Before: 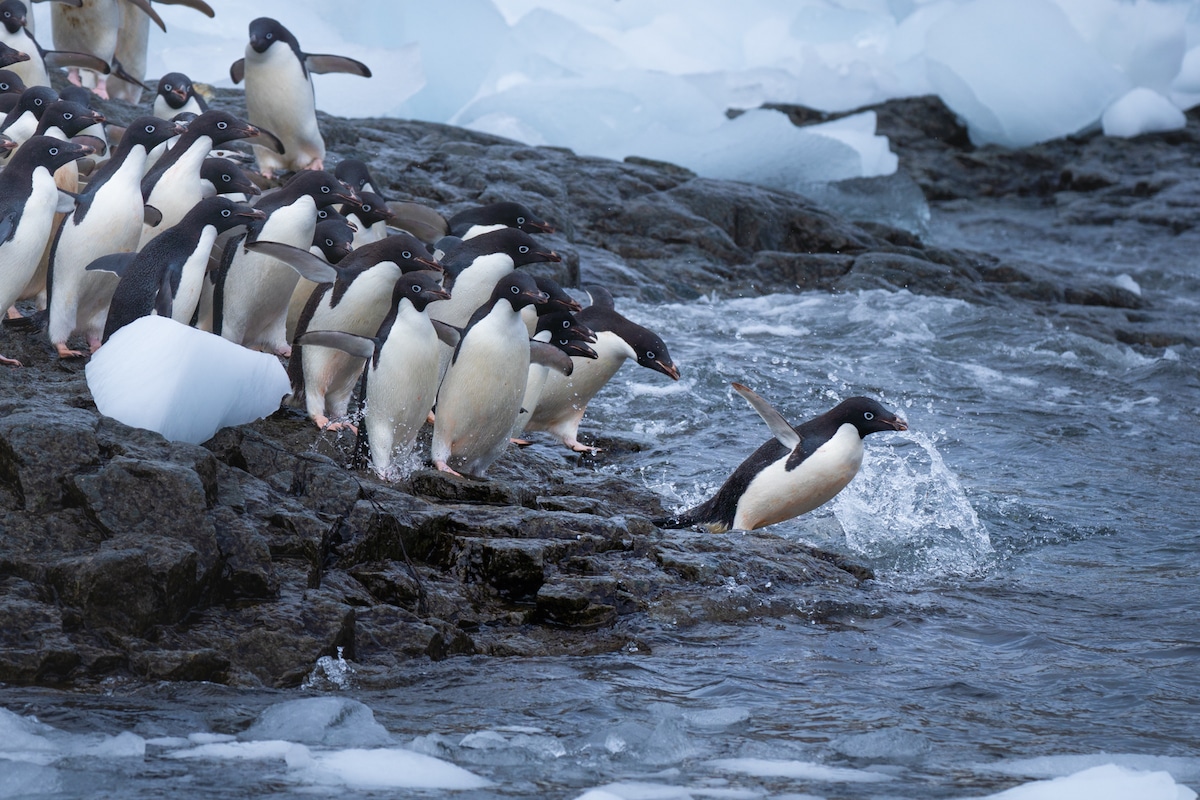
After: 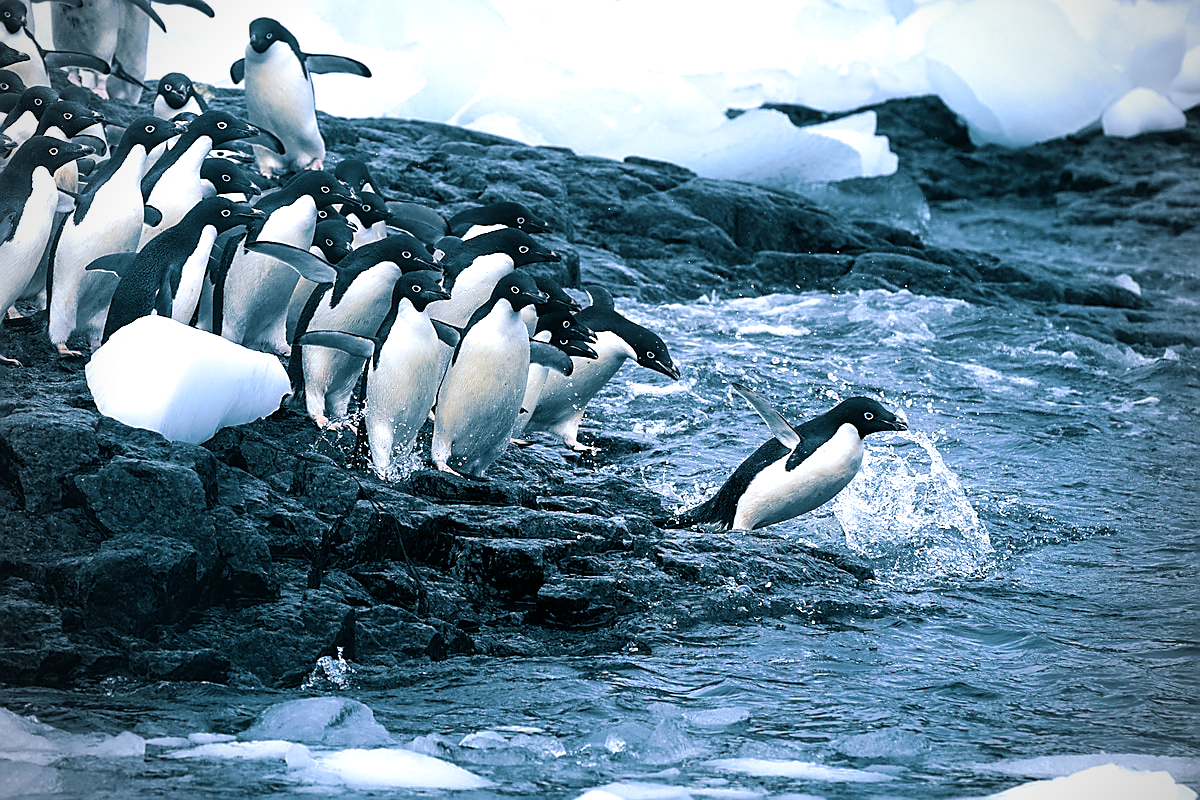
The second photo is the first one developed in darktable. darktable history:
color contrast: green-magenta contrast 0.8, blue-yellow contrast 1.1, unbound 0
vignetting: on, module defaults
sharpen: radius 1.4, amount 1.25, threshold 0.7
split-toning: shadows › hue 212.4°, balance -70
tone equalizer: -8 EV -0.75 EV, -7 EV -0.7 EV, -6 EV -0.6 EV, -5 EV -0.4 EV, -3 EV 0.4 EV, -2 EV 0.6 EV, -1 EV 0.7 EV, +0 EV 0.75 EV, edges refinement/feathering 500, mask exposure compensation -1.57 EV, preserve details no
white balance: red 0.988, blue 1.017
